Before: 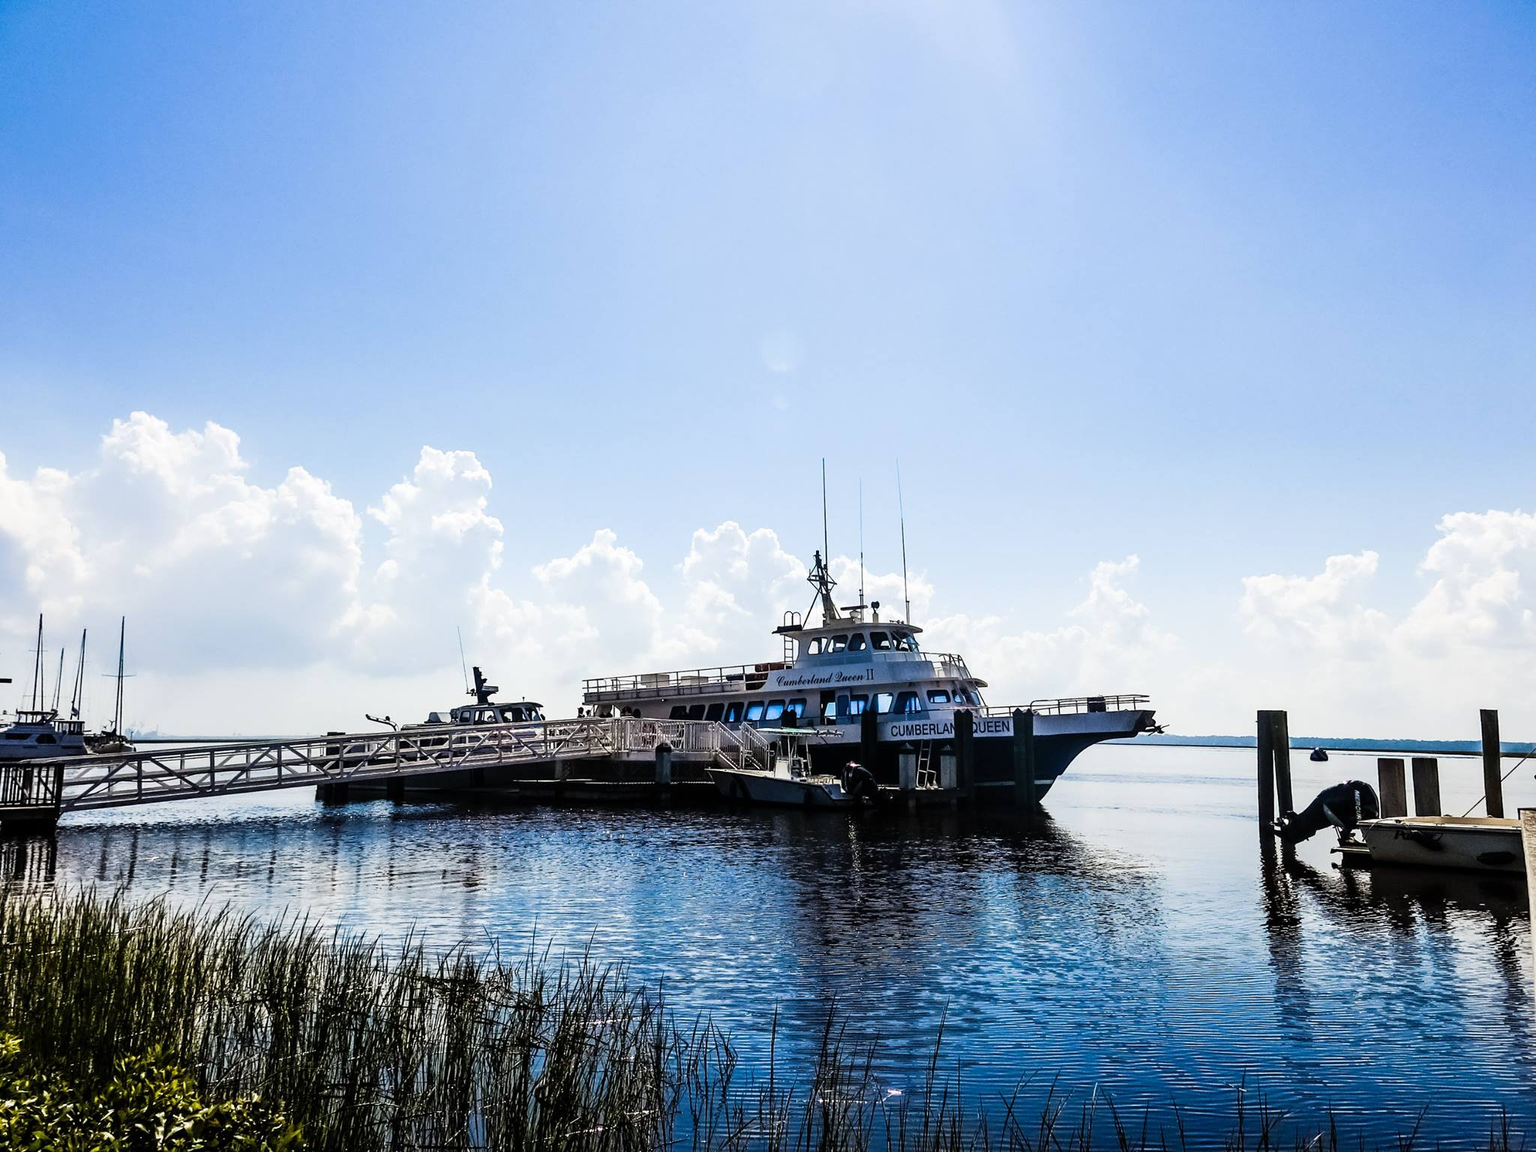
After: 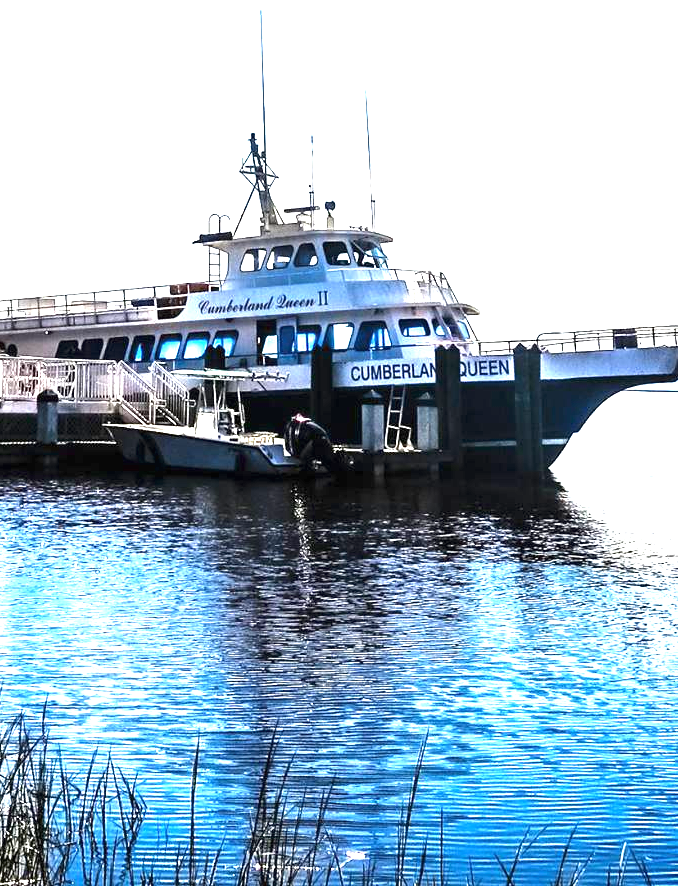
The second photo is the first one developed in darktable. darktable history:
crop: left 40.878%, top 39.176%, right 25.993%, bottom 3.081%
exposure: black level correction 0, exposure 1.975 EV, compensate exposure bias true, compensate highlight preservation false
